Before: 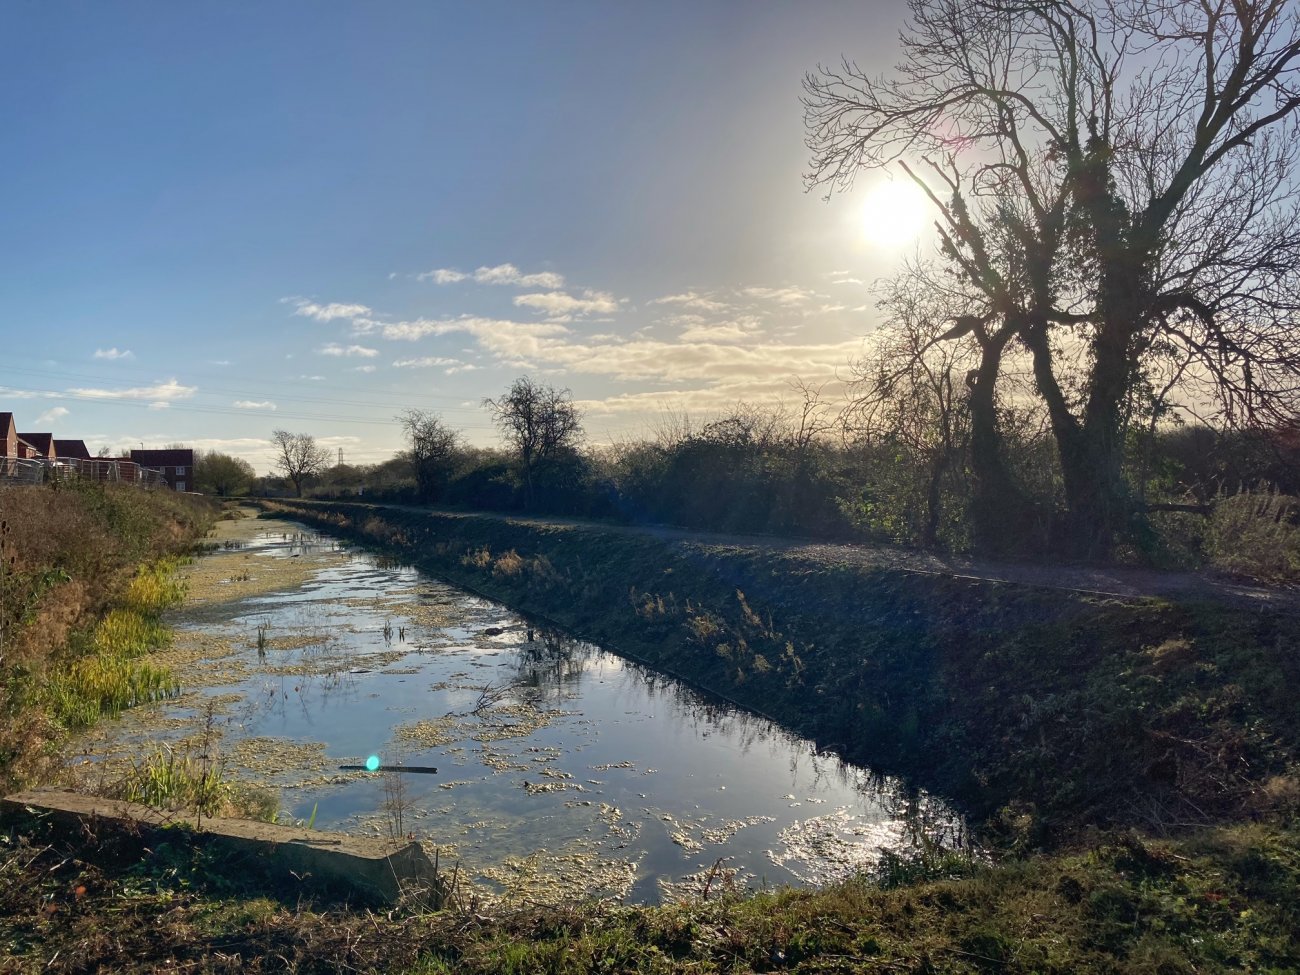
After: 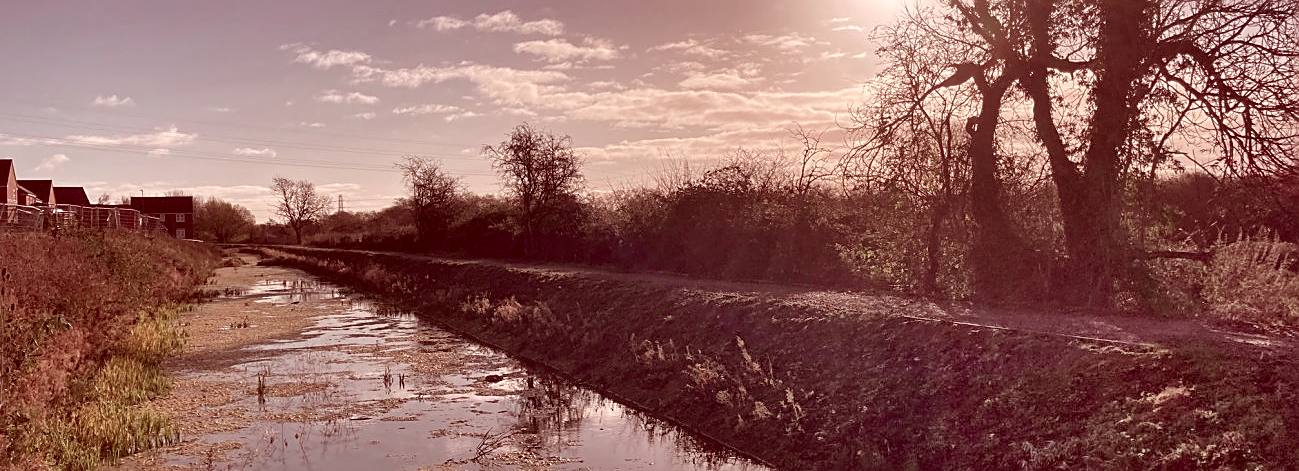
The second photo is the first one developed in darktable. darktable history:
color correction: highlights a* 9.03, highlights b* 8.71, shadows a* 40, shadows b* 40, saturation 0.8
crop and rotate: top 26.056%, bottom 25.543%
exposure: compensate highlight preservation false
color contrast: blue-yellow contrast 0.62
shadows and highlights: shadows 60, soften with gaussian
sharpen: on, module defaults
